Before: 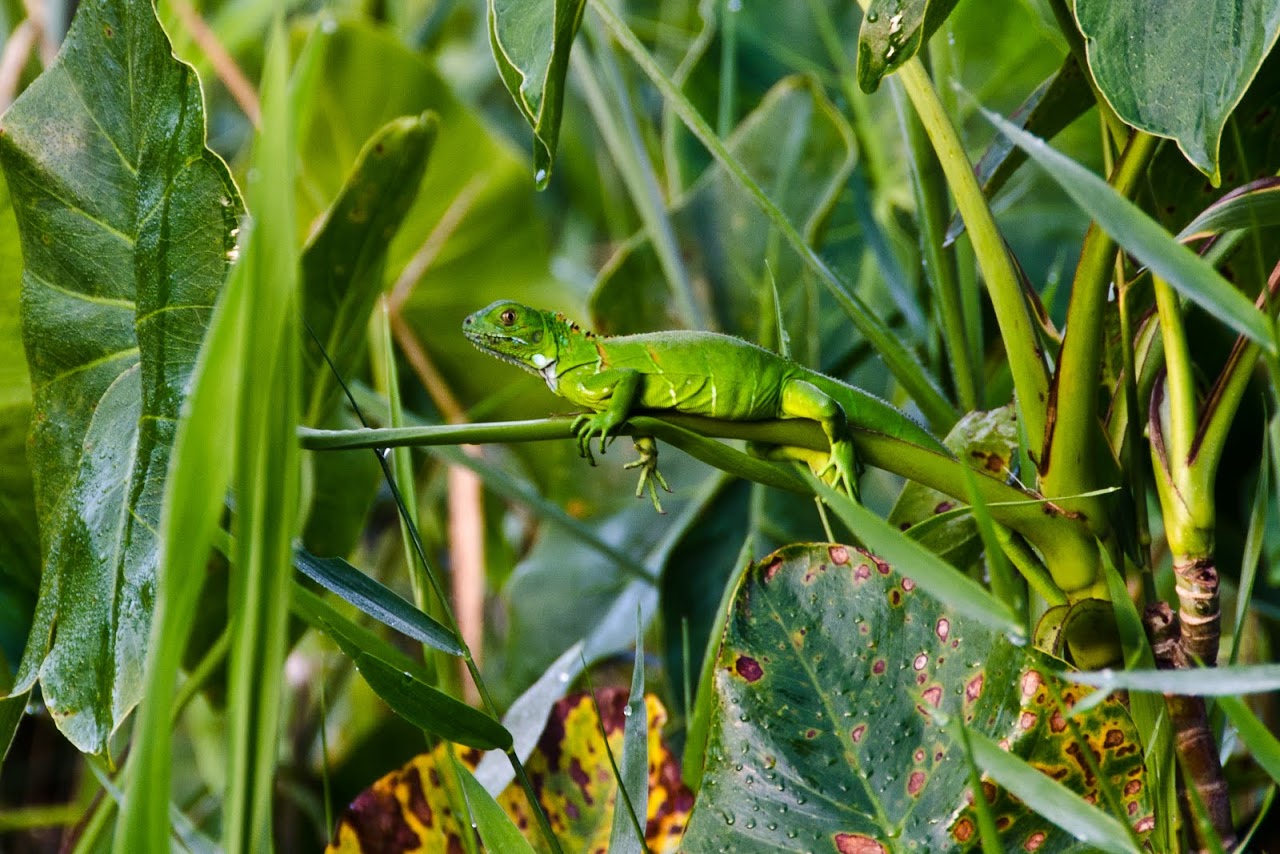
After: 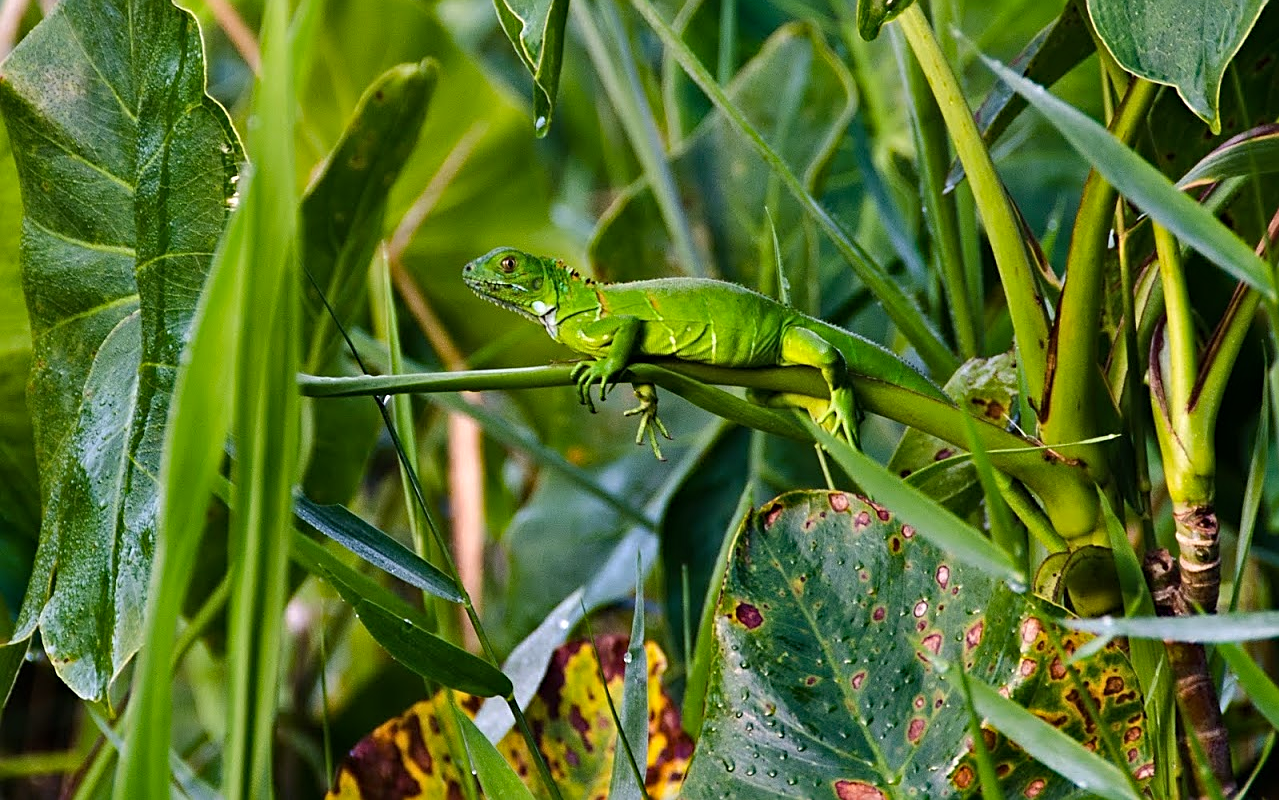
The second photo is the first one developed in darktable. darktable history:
crop and rotate: top 6.25%
rotate and perspective: crop left 0, crop top 0
haze removal: compatibility mode true, adaptive false
sharpen: on, module defaults
